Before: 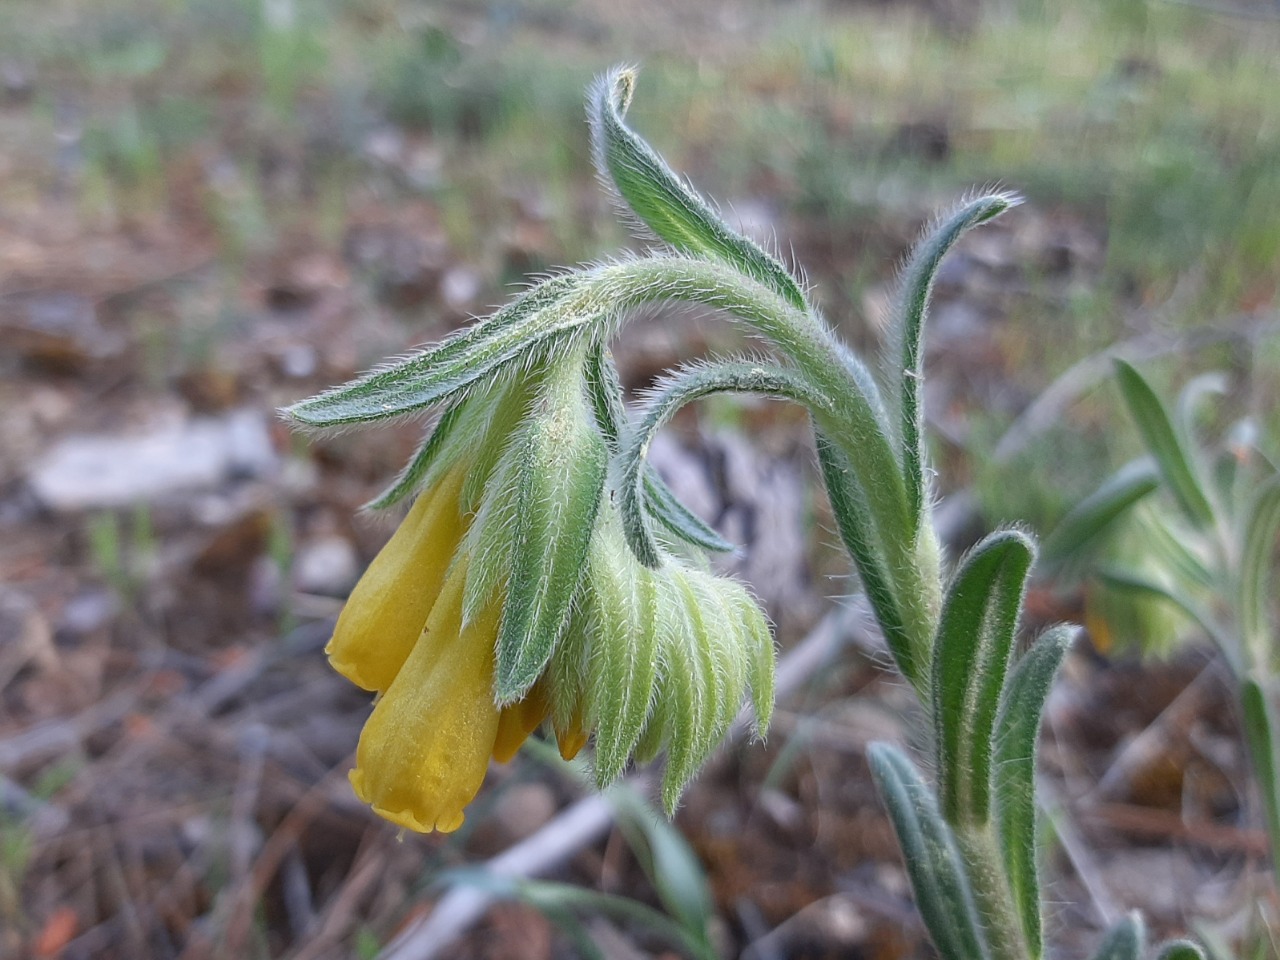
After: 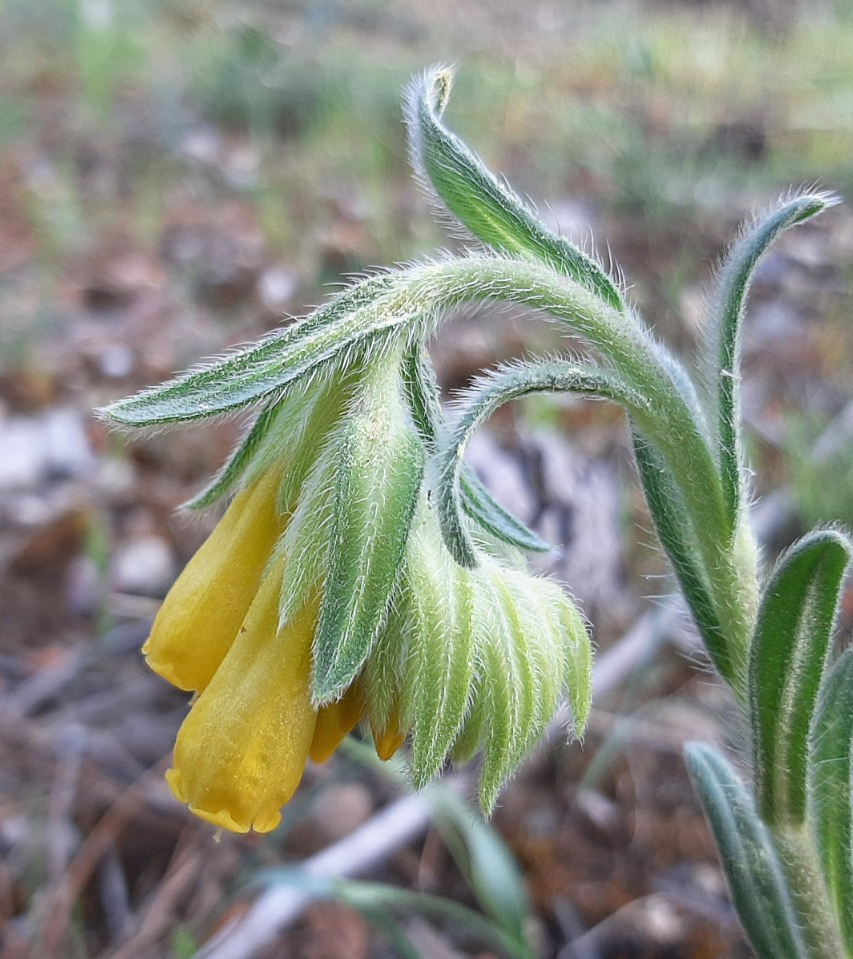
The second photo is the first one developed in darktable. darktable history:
base curve: curves: ch0 [(0, 0) (0.666, 0.806) (1, 1)], preserve colors none
crop and rotate: left 14.374%, right 18.942%
